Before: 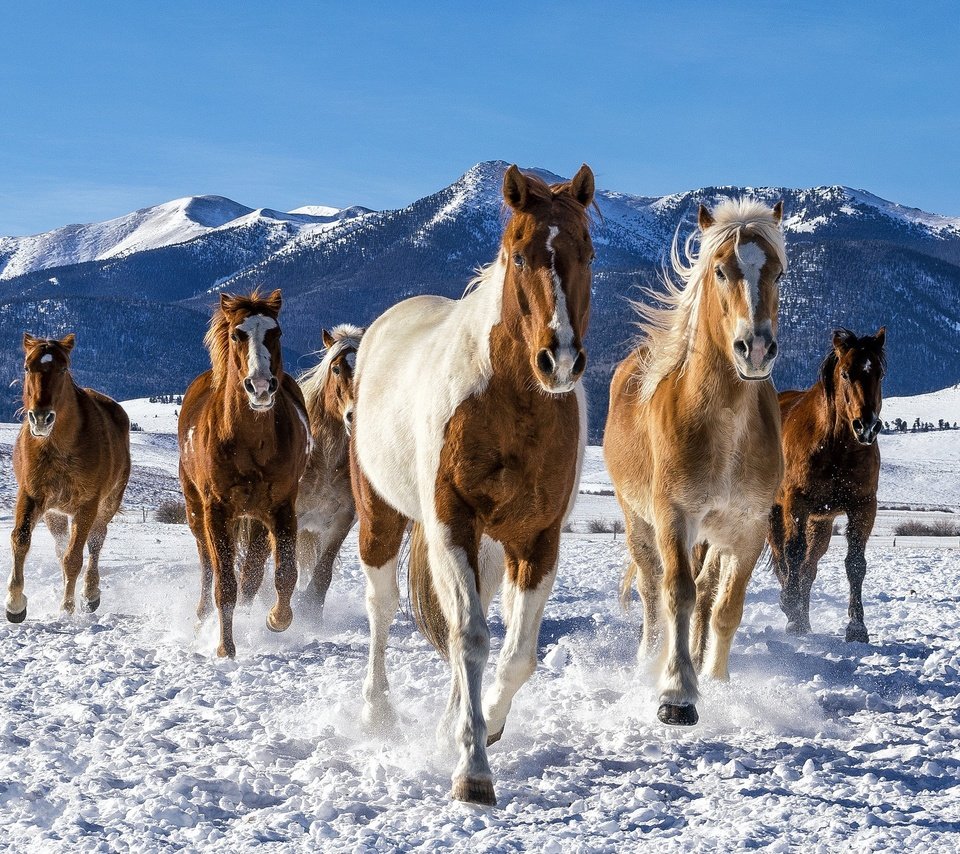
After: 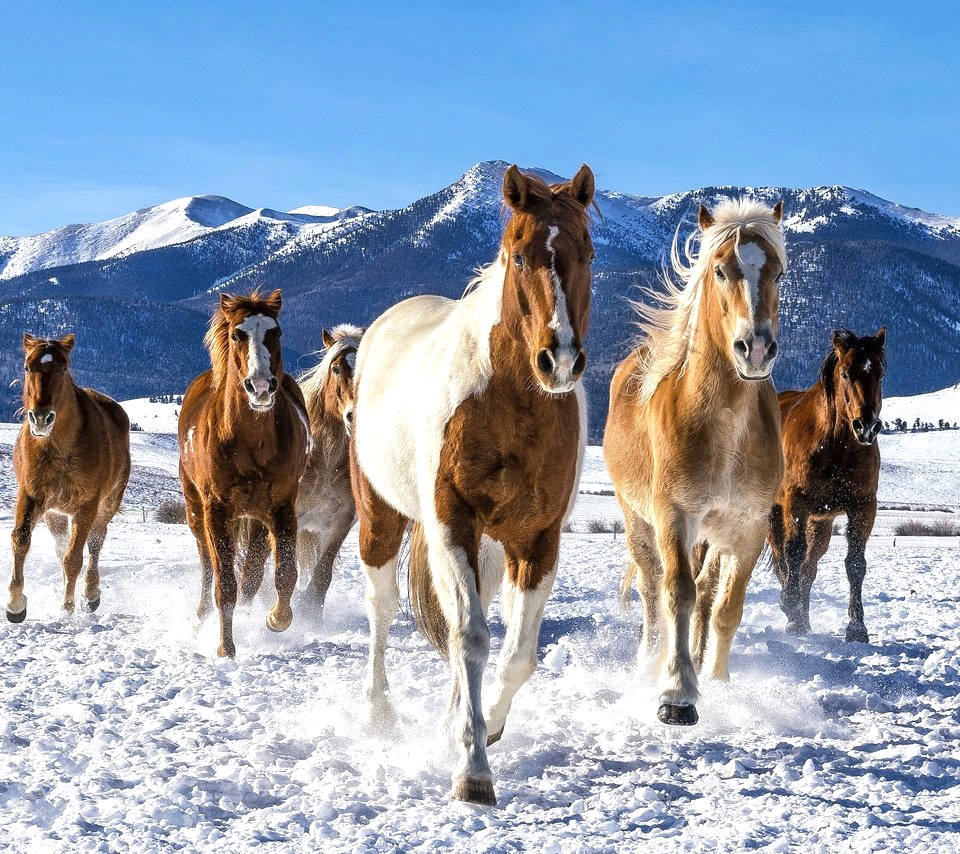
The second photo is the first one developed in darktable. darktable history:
exposure: black level correction 0, exposure 0.396 EV, compensate highlight preservation false
